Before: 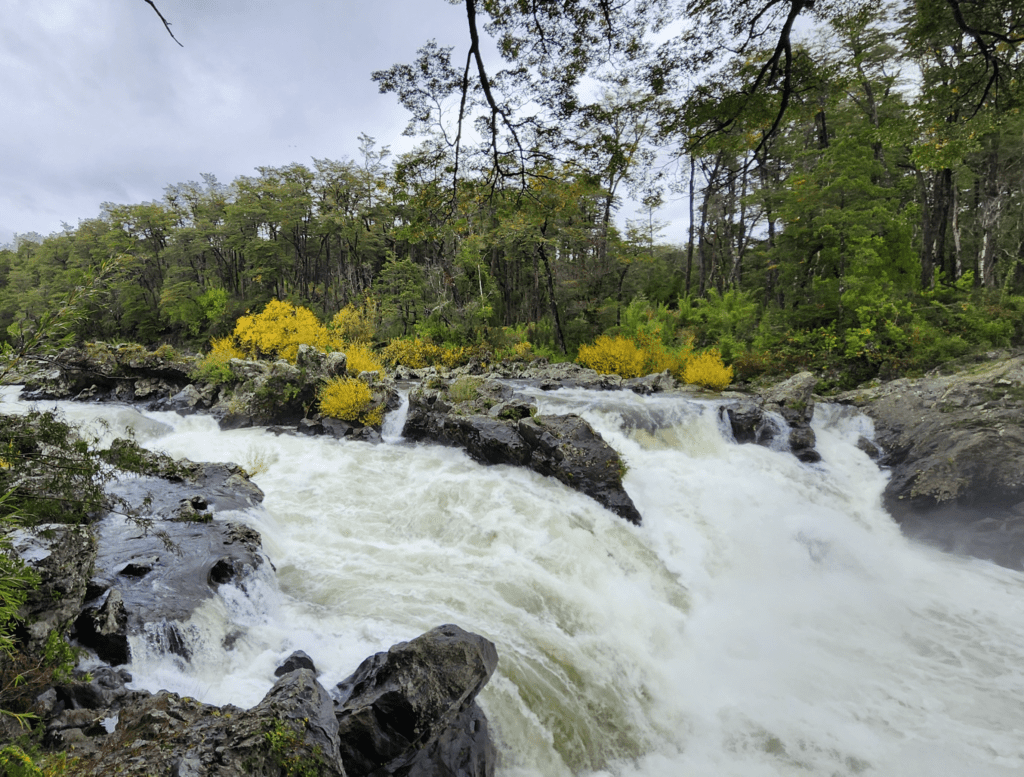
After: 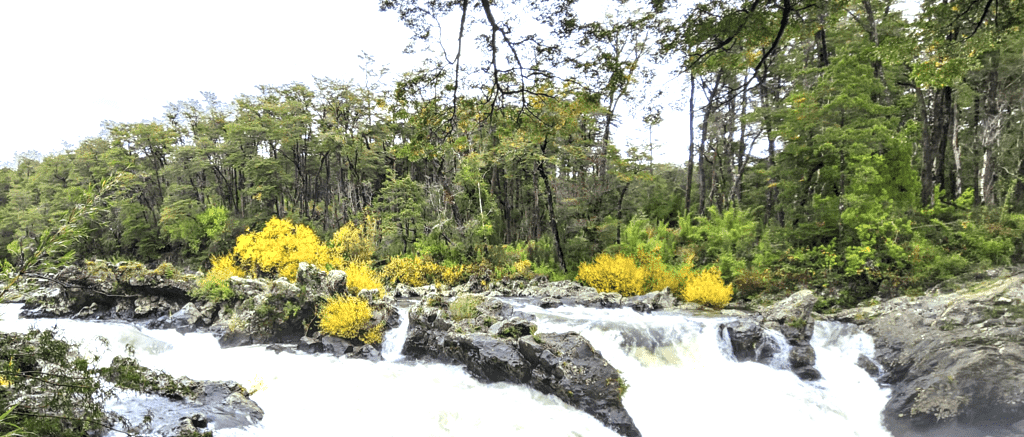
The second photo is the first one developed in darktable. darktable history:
local contrast: on, module defaults
contrast brightness saturation: saturation -0.052
crop and rotate: top 10.56%, bottom 33.1%
exposure: black level correction 0, exposure 1.107 EV, compensate exposure bias true, compensate highlight preservation false
